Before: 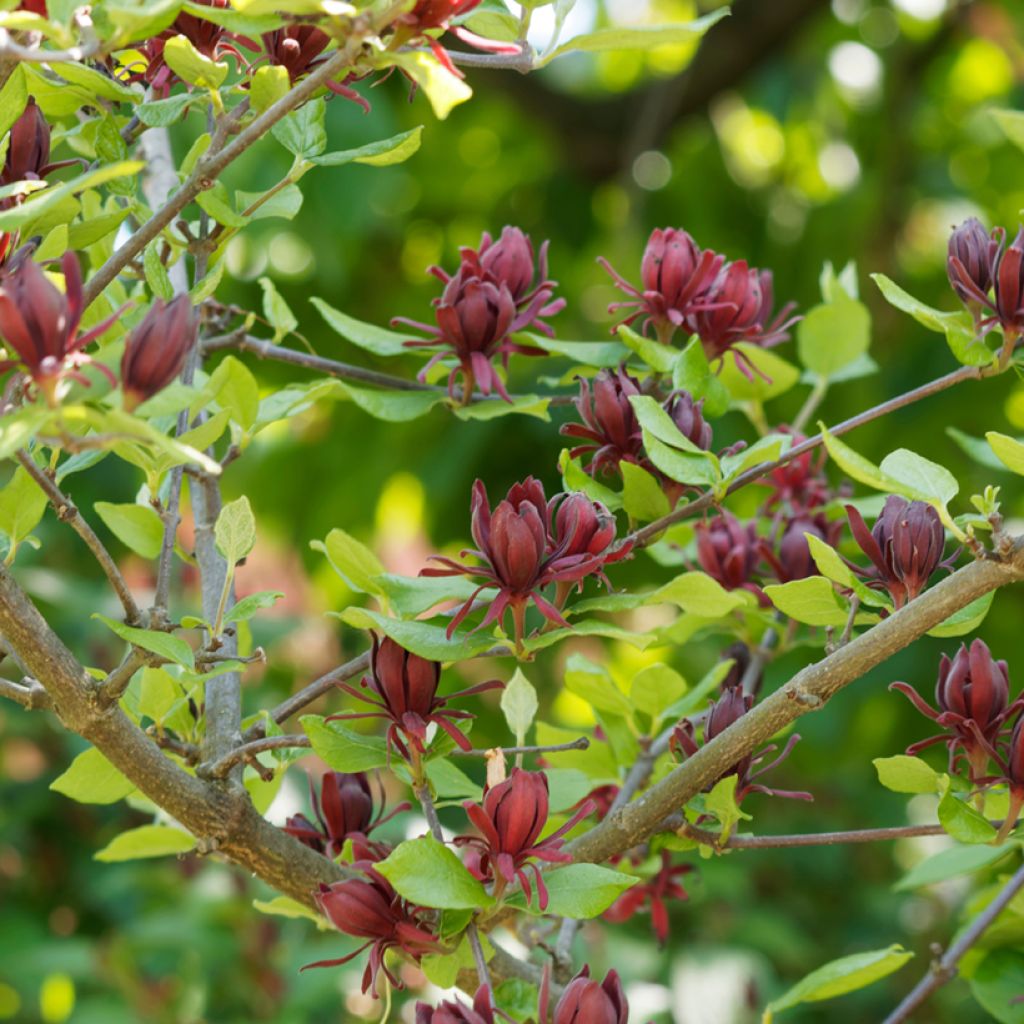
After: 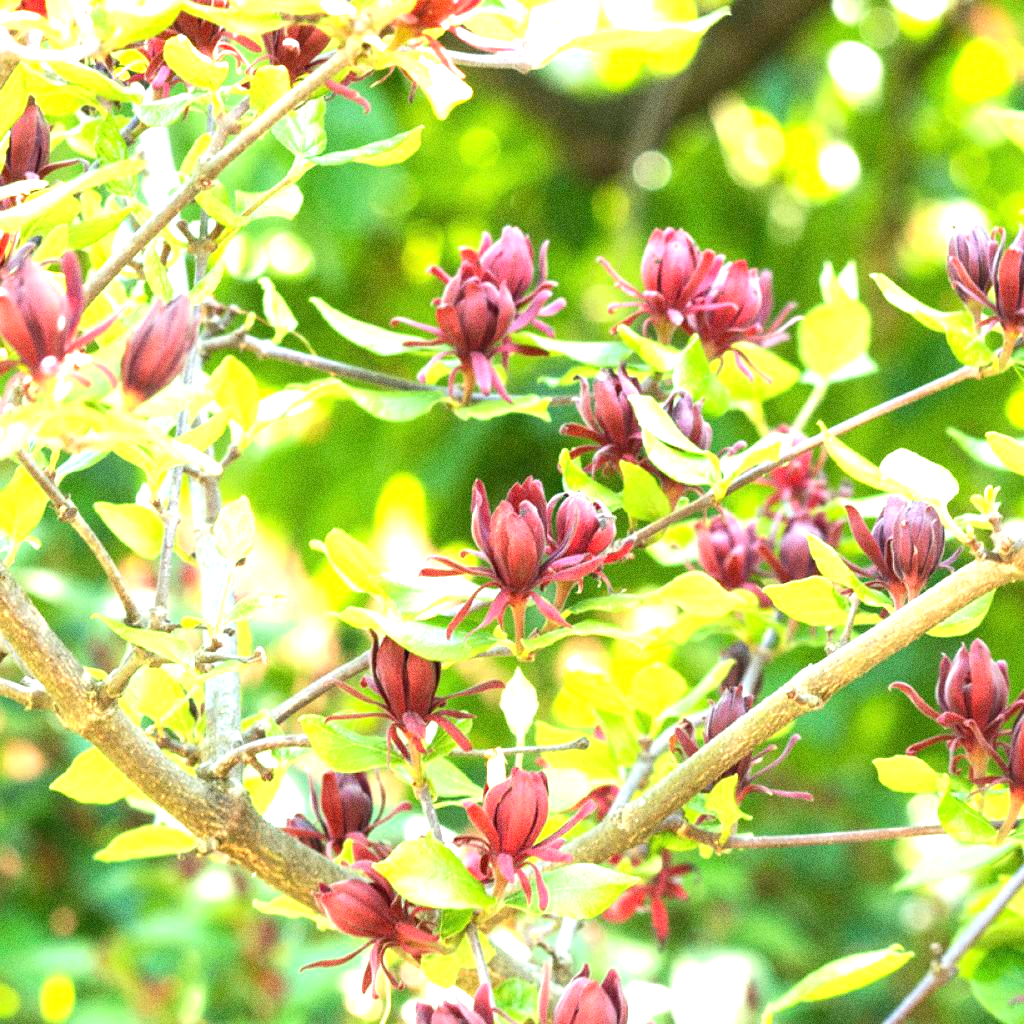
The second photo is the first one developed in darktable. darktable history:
exposure: black level correction 0, exposure 1.9 EV, compensate highlight preservation false
grain: coarseness 0.09 ISO, strength 40%
rotate and perspective: crop left 0, crop top 0
